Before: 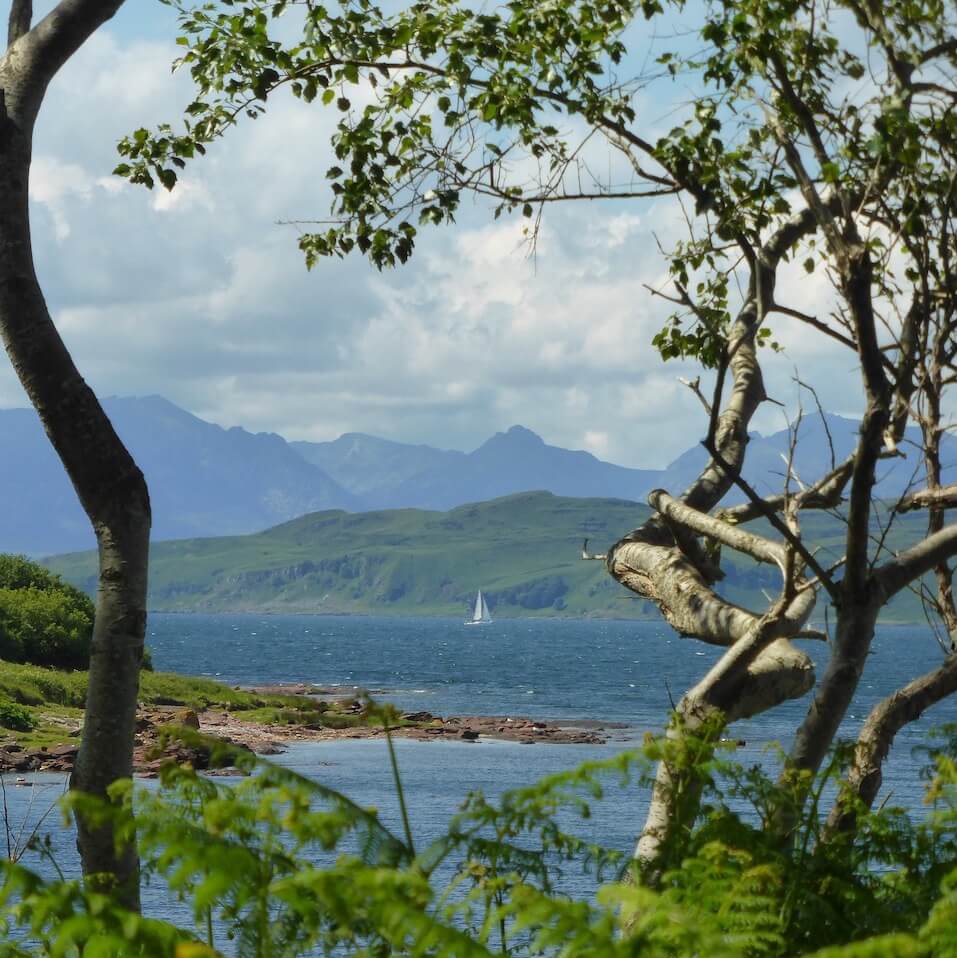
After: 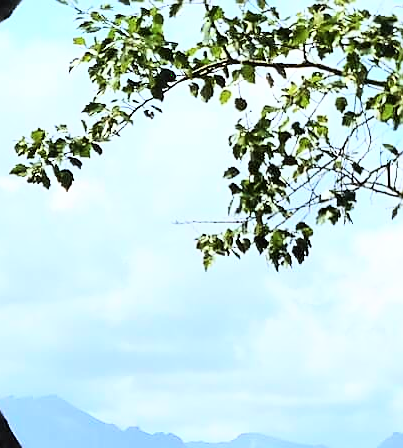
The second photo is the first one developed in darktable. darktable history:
color calibration: gray › normalize channels true, illuminant as shot in camera, x 0.358, y 0.373, temperature 4628.91 K, gamut compression 0.022
base curve: curves: ch0 [(0, 0) (0.007, 0.004) (0.027, 0.03) (0.046, 0.07) (0.207, 0.54) (0.442, 0.872) (0.673, 0.972) (1, 1)]
sharpen: radius 1.409, amount 1.262, threshold 0.808
crop and rotate: left 10.862%, top 0.097%, right 46.977%, bottom 53.068%
